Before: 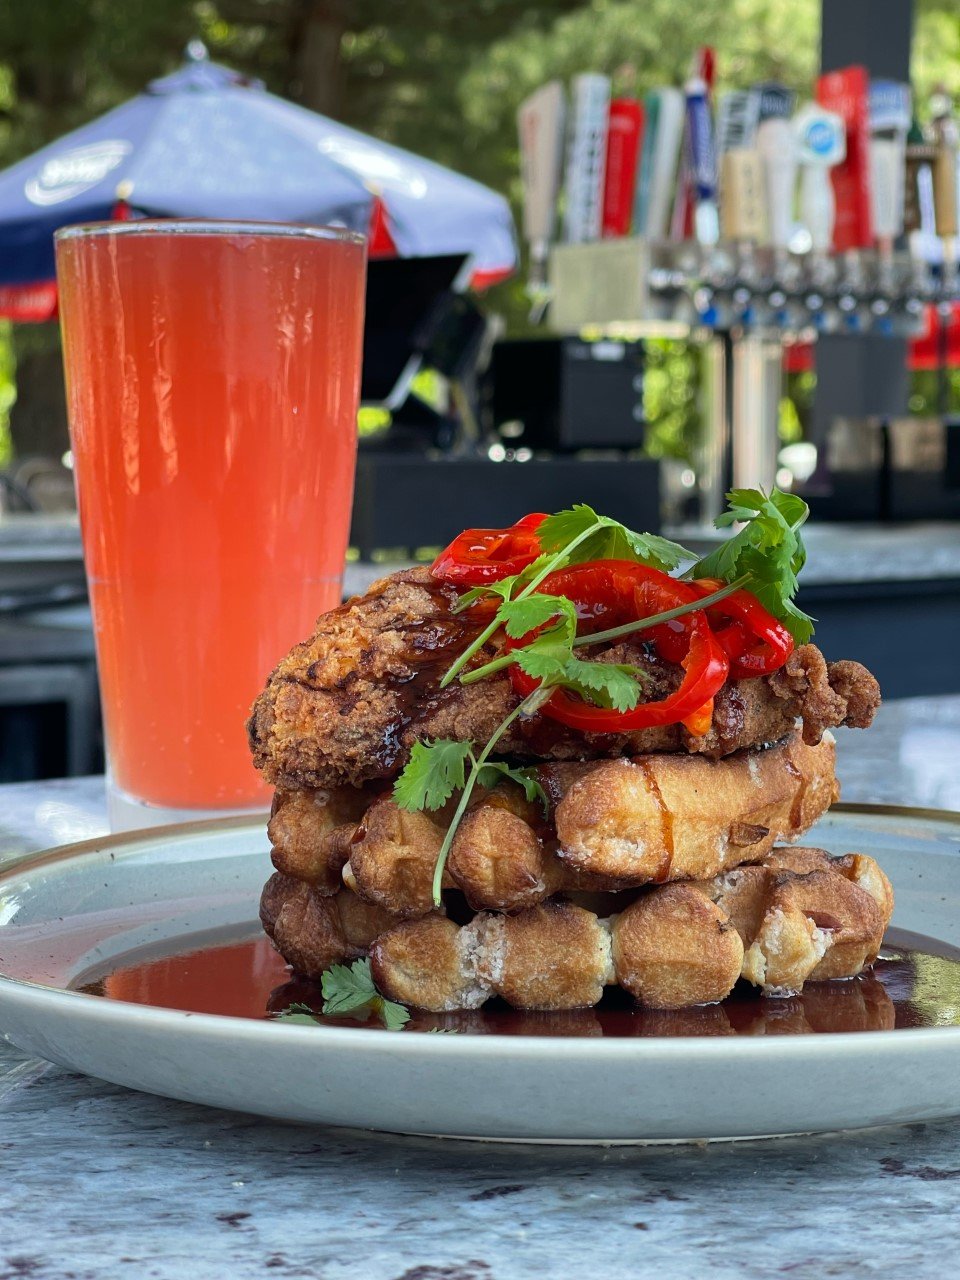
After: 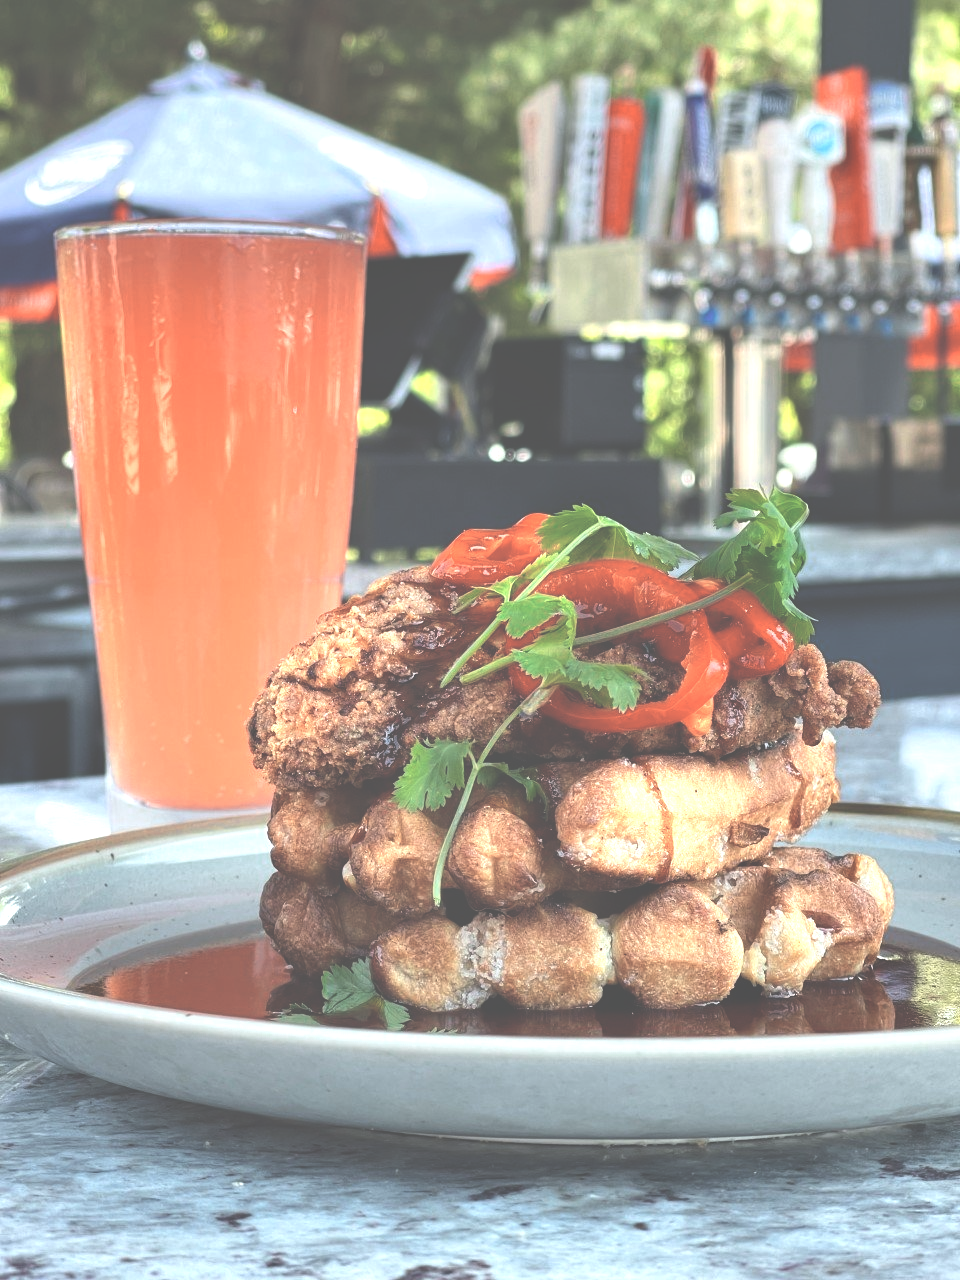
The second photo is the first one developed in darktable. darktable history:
color zones: curves: ch0 [(0.018, 0.548) (0.224, 0.64) (0.425, 0.447) (0.675, 0.575) (0.732, 0.579)]; ch1 [(0.066, 0.487) (0.25, 0.5) (0.404, 0.43) (0.75, 0.421) (0.956, 0.421)]; ch2 [(0.044, 0.561) (0.215, 0.465) (0.399, 0.544) (0.465, 0.548) (0.614, 0.447) (0.724, 0.43) (0.882, 0.623) (0.956, 0.632)]
exposure: black level correction -0.071, exposure 0.5 EV, compensate highlight preservation false
shadows and highlights: shadows 49, highlights -41, soften with gaussian
